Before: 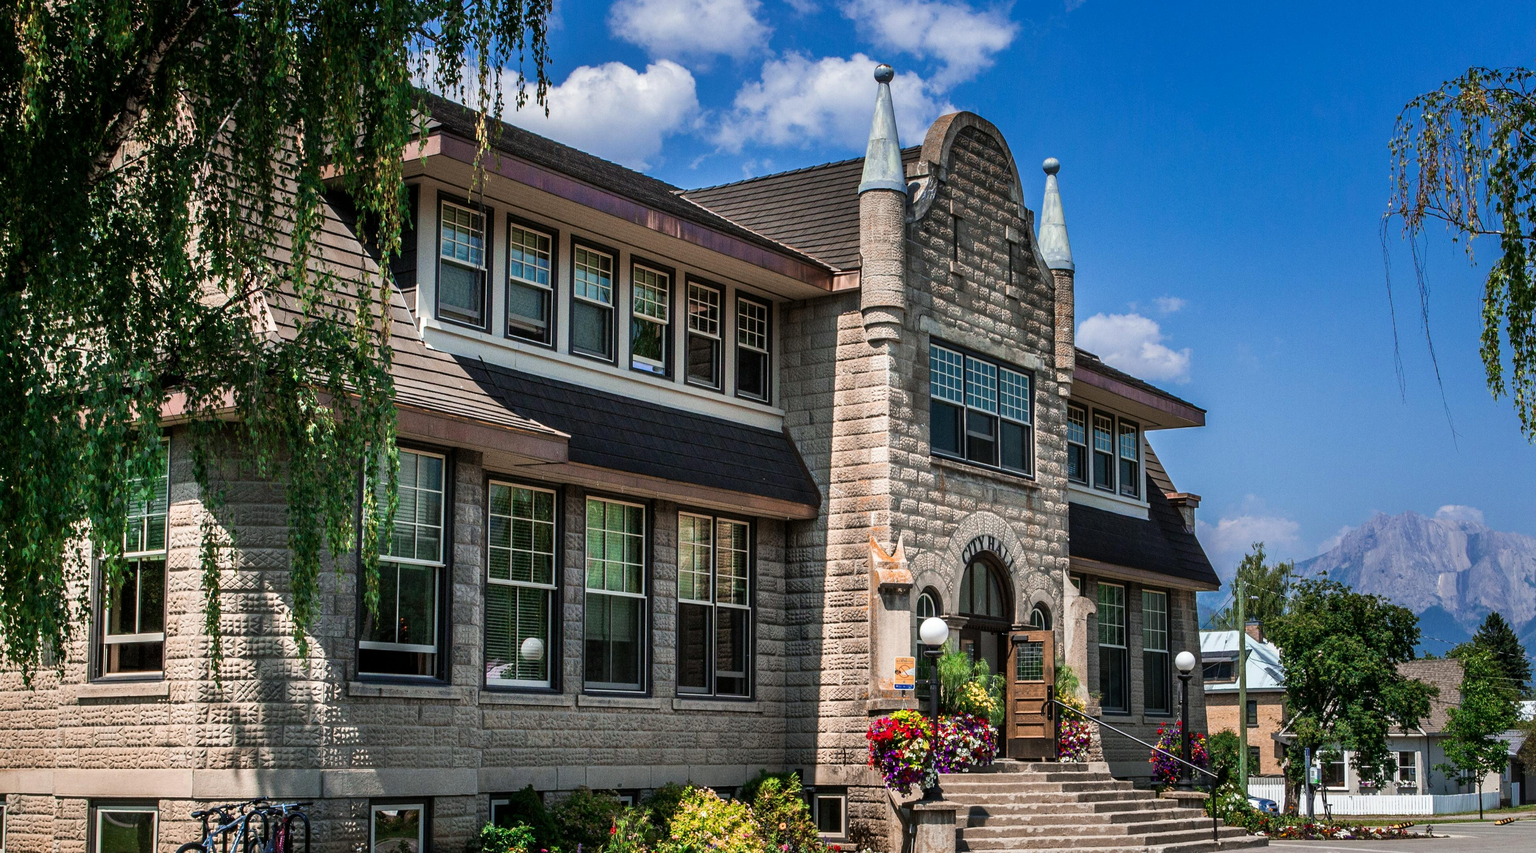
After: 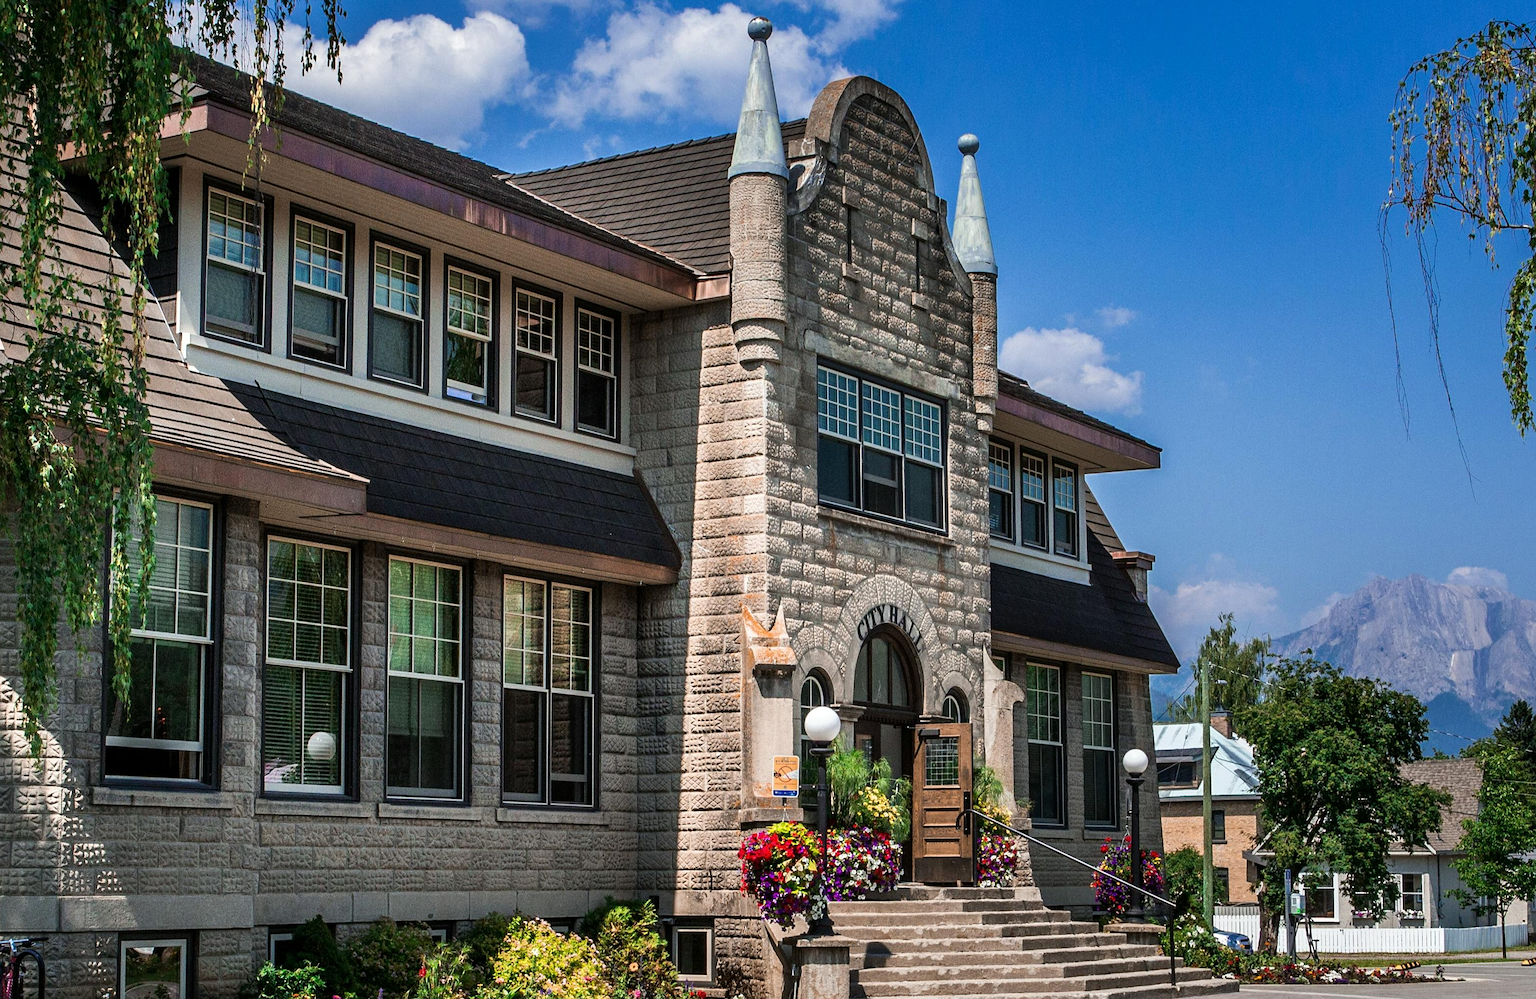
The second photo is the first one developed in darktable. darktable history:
sharpen: amount 0.205
crop and rotate: left 17.892%, top 5.945%, right 1.86%
